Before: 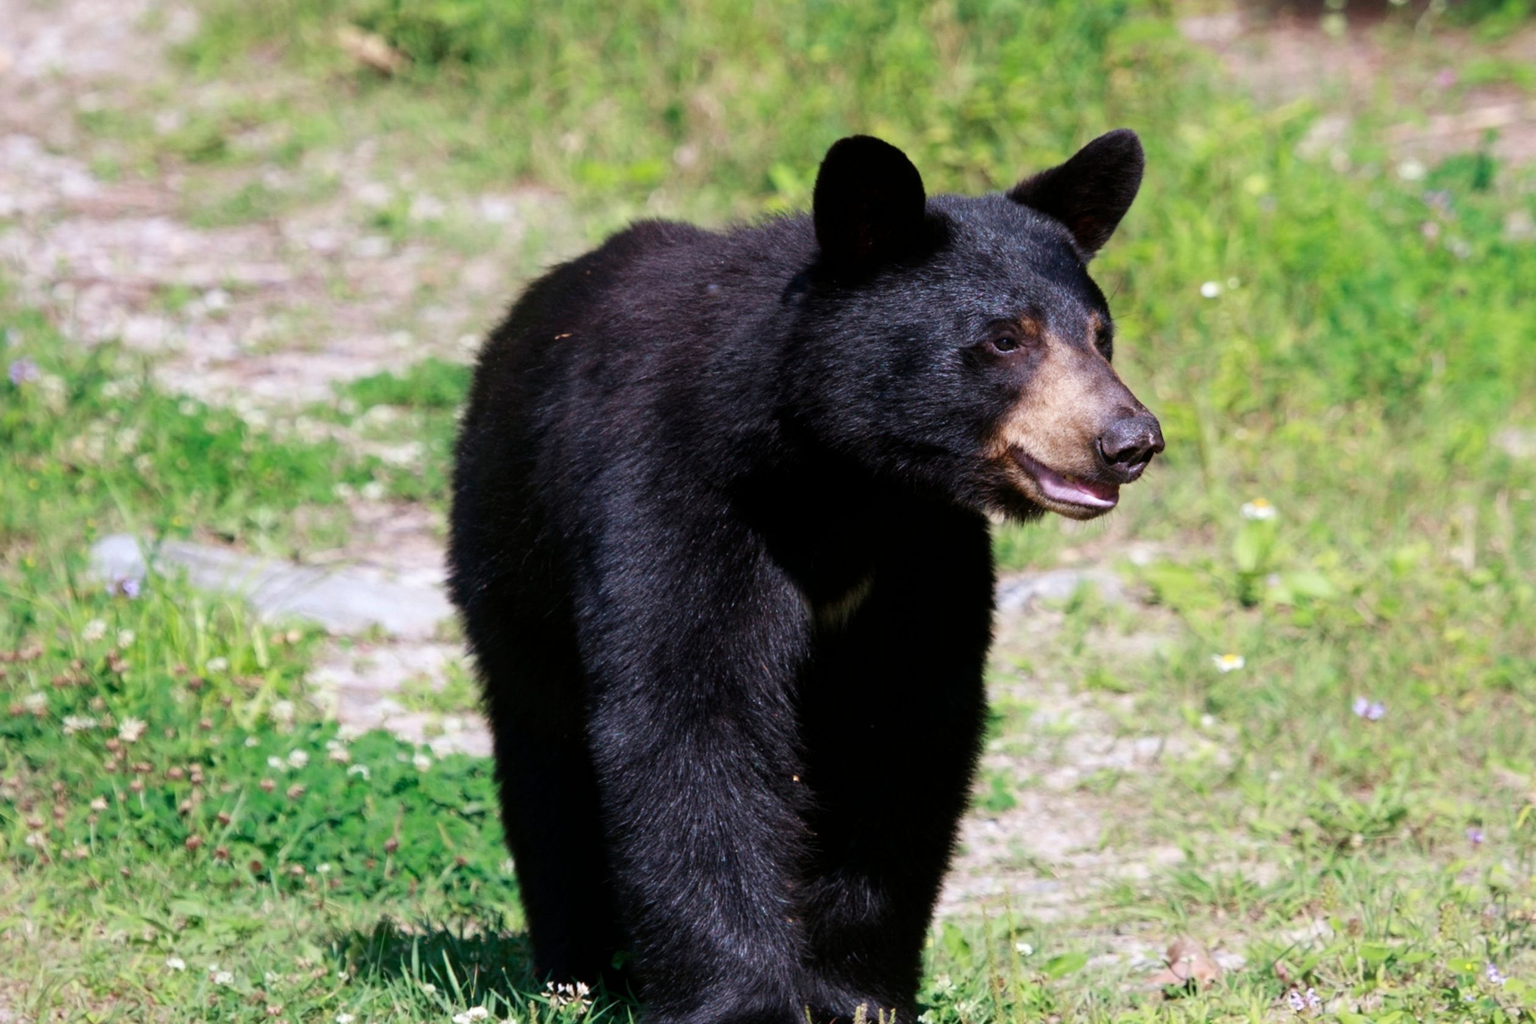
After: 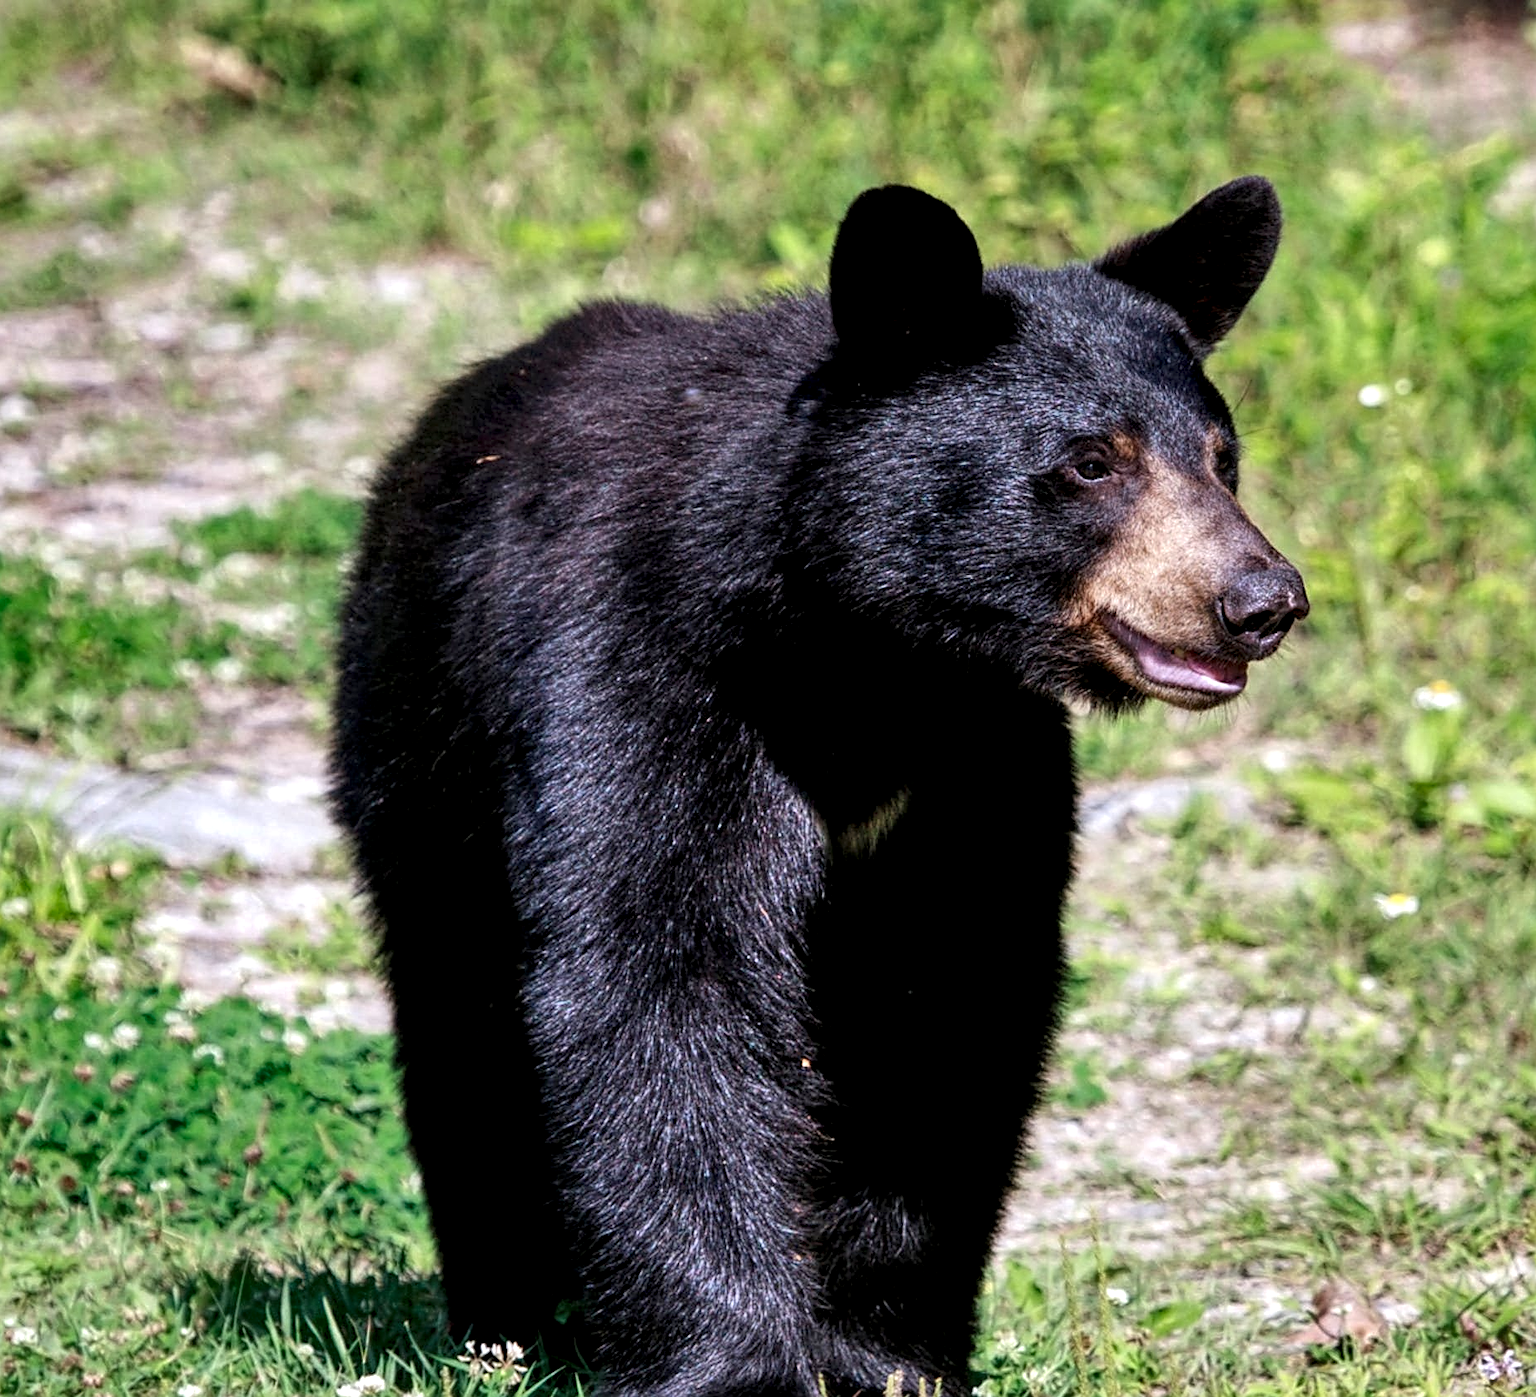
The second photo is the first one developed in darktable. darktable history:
shadows and highlights: shadows color adjustment 97.66%, soften with gaussian
local contrast: highlights 100%, shadows 100%, detail 200%, midtone range 0.2
sharpen: on, module defaults
crop: left 13.443%, right 13.31%
